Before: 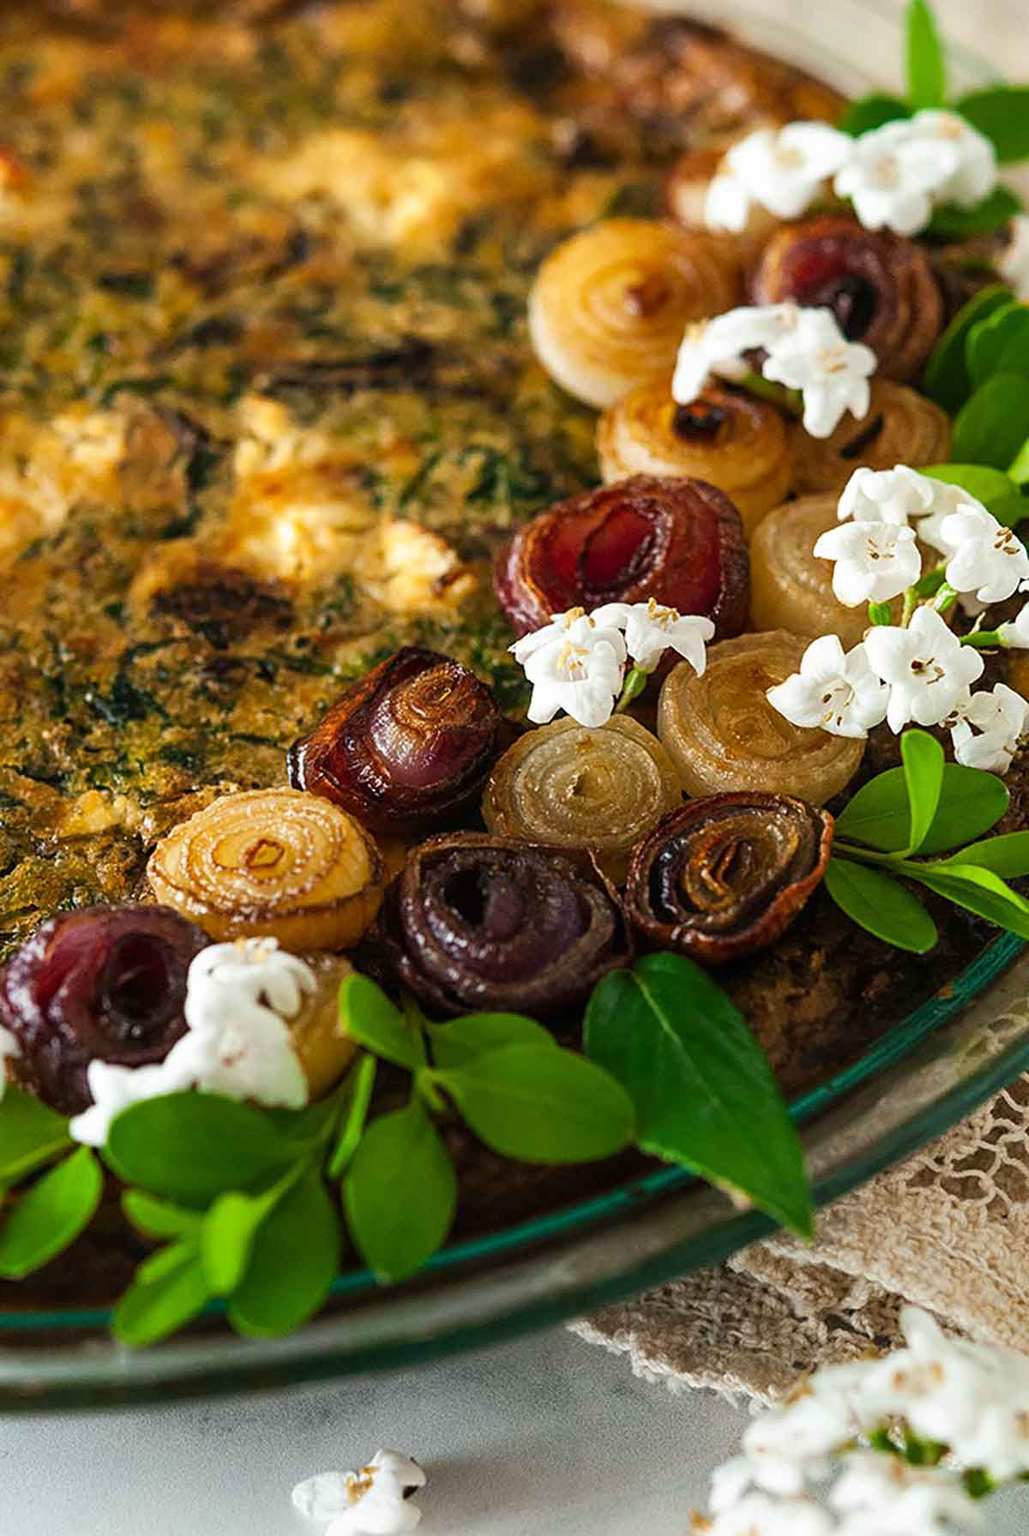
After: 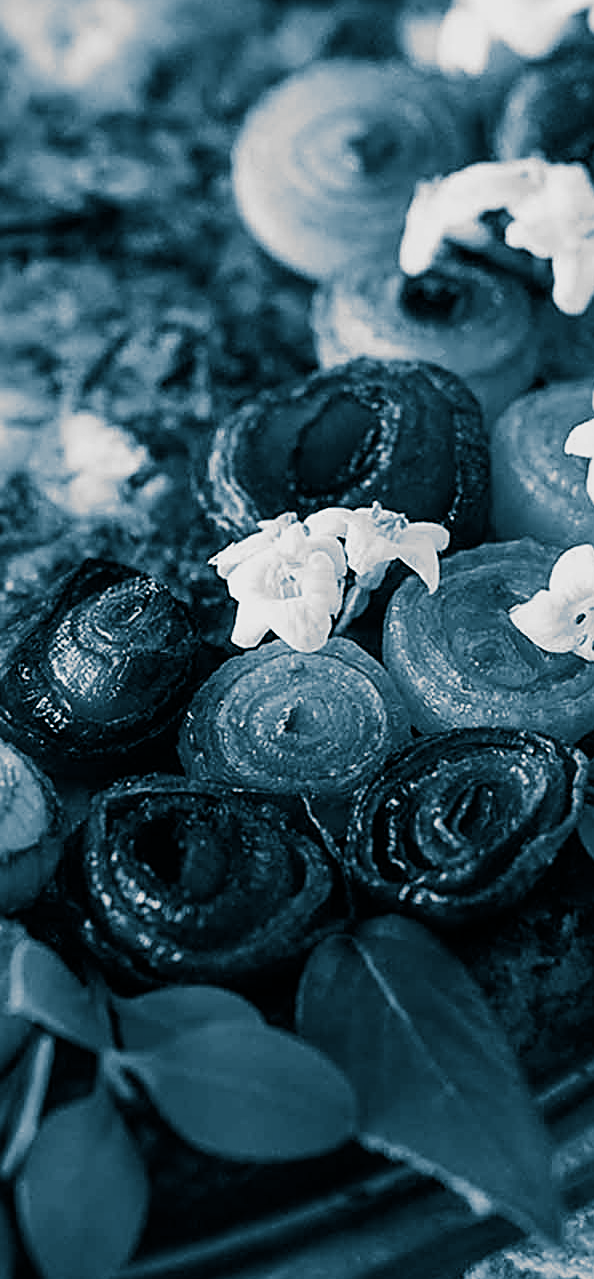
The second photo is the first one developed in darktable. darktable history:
shadows and highlights: radius 334.93, shadows 63.48, highlights 6.06, compress 87.7%, highlights color adjustment 39.73%, soften with gaussian
tone curve: curves: ch0 [(0, 0) (0.058, 0.027) (0.214, 0.183) (0.304, 0.288) (0.51, 0.549) (0.658, 0.7) (0.741, 0.775) (0.844, 0.866) (0.986, 0.957)]; ch1 [(0, 0) (0.172, 0.123) (0.312, 0.296) (0.437, 0.429) (0.471, 0.469) (0.502, 0.5) (0.513, 0.515) (0.572, 0.603) (0.617, 0.653) (0.68, 0.724) (0.889, 0.924) (1, 1)]; ch2 [(0, 0) (0.411, 0.424) (0.489, 0.49) (0.502, 0.5) (0.517, 0.519) (0.549, 0.578) (0.604, 0.628) (0.693, 0.686) (1, 1)], color space Lab, independent channels, preserve colors none
sharpen: on, module defaults
crop: left 32.075%, top 10.976%, right 18.355%, bottom 17.596%
split-toning: shadows › hue 212.4°, balance -70
monochrome: on, module defaults
exposure: exposure -0.293 EV, compensate highlight preservation false
